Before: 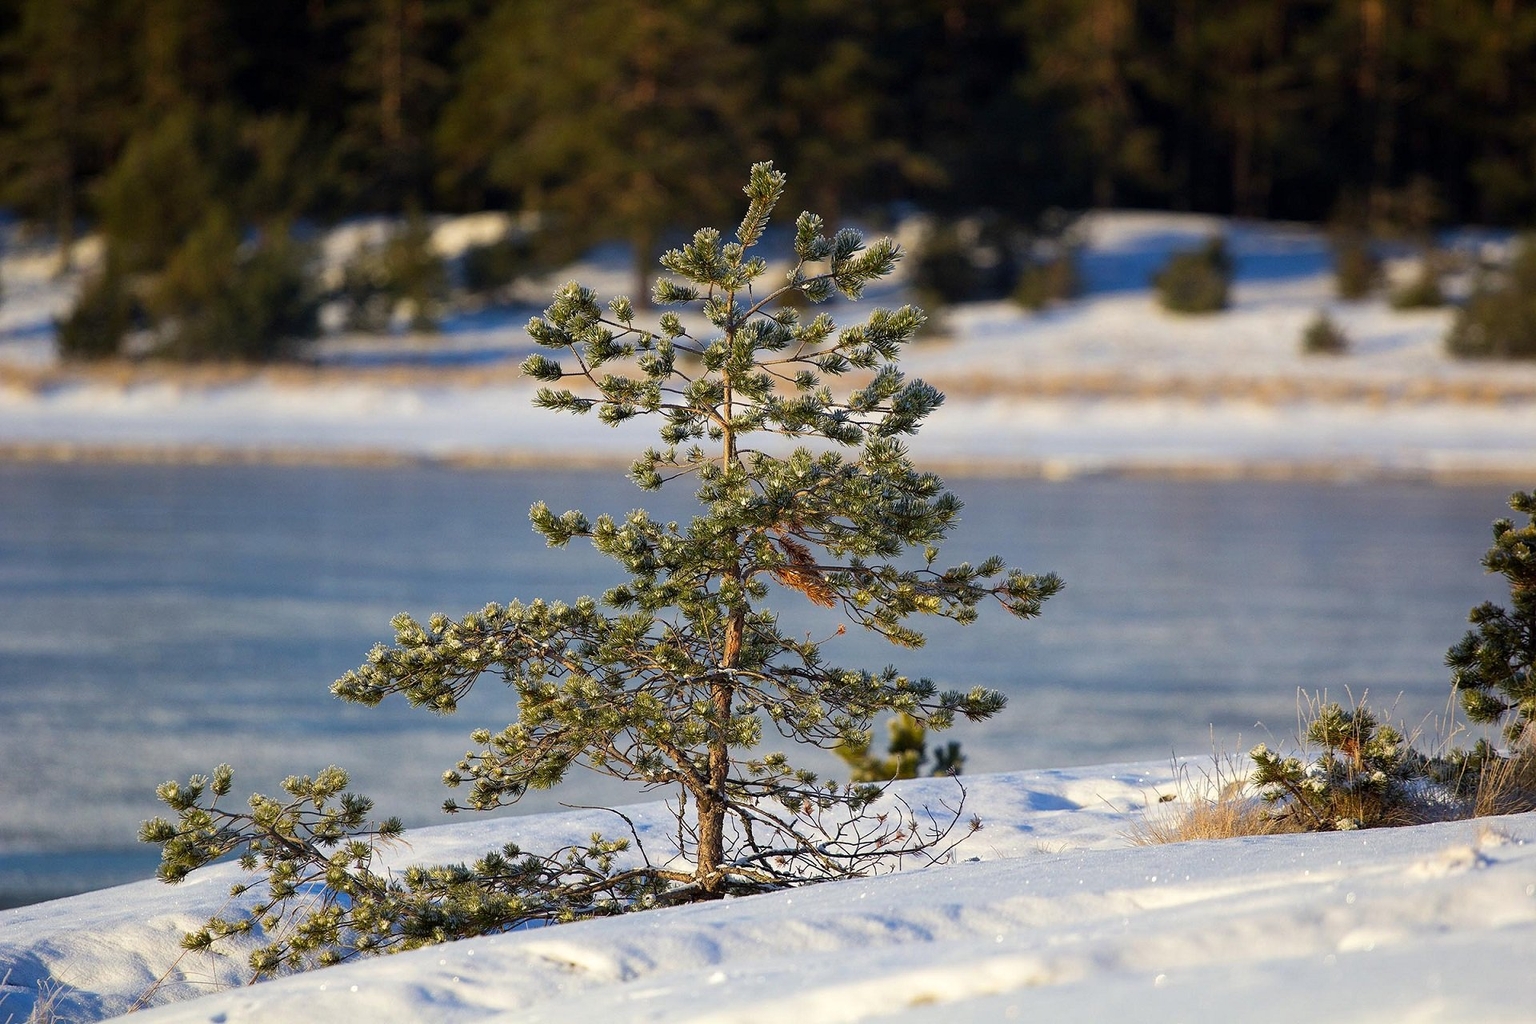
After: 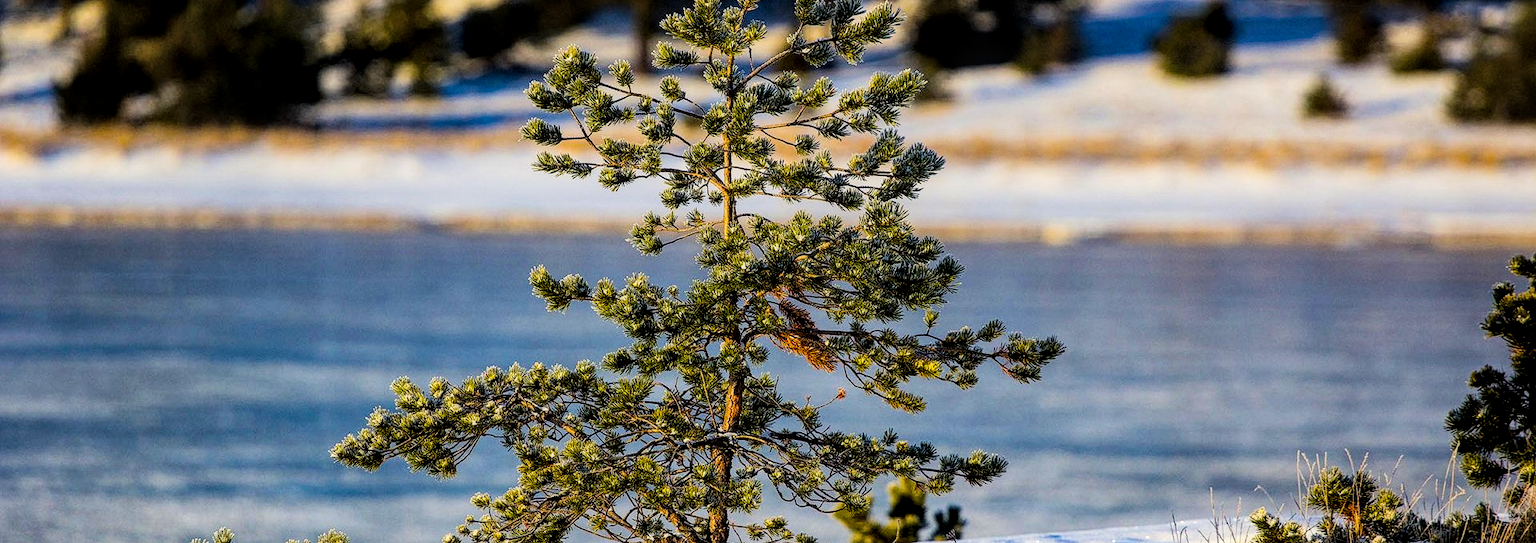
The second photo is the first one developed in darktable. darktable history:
color balance rgb: linear chroma grading › global chroma 14.391%, perceptual saturation grading › global saturation 32.872%, global vibrance 20%
crop and rotate: top 23.074%, bottom 23.835%
local contrast: highlights 62%, detail 143%, midtone range 0.434
filmic rgb: black relative exposure -5.08 EV, white relative exposure 3.53 EV, hardness 3.19, contrast 1.49, highlights saturation mix -49.86%
